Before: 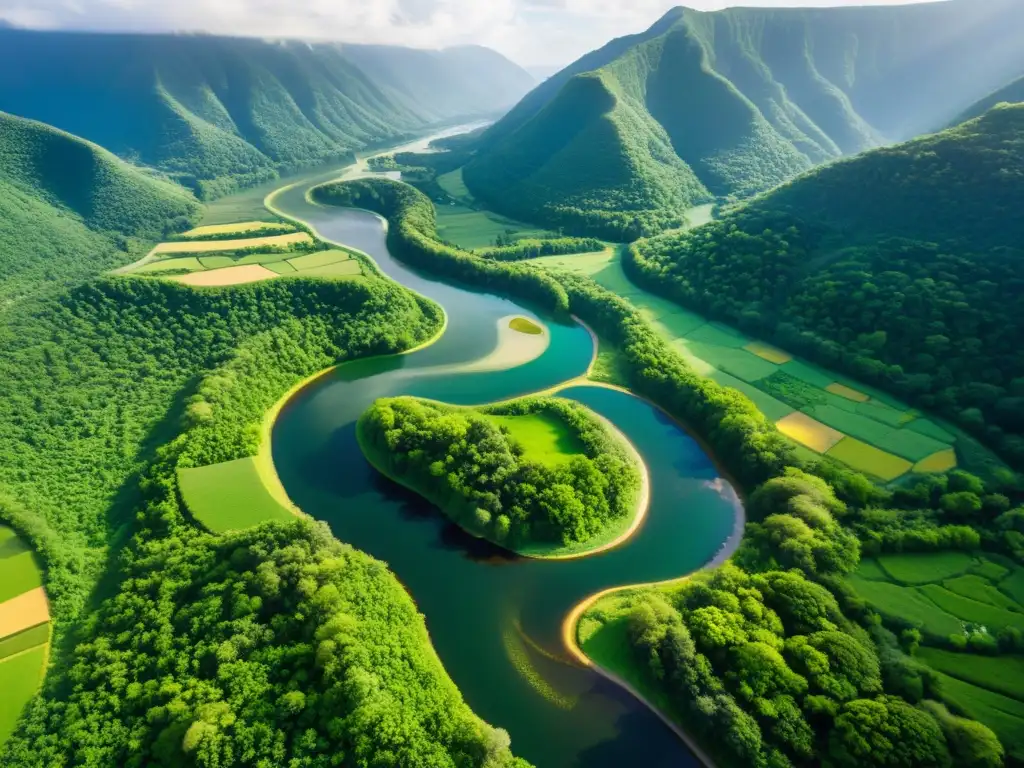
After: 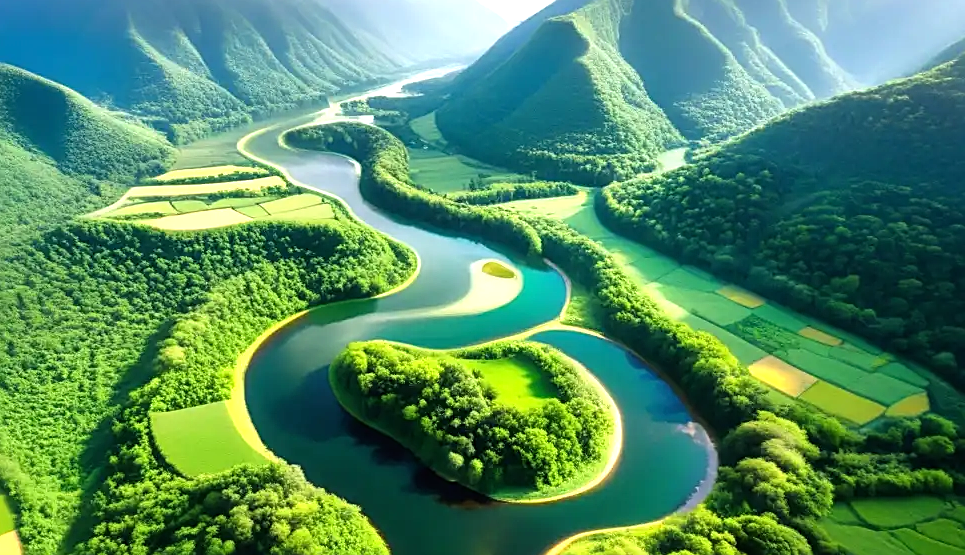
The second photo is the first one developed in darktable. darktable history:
crop: left 2.642%, top 7.317%, right 3.027%, bottom 20.292%
tone equalizer: -8 EV -0.735 EV, -7 EV -0.678 EV, -6 EV -0.573 EV, -5 EV -0.418 EV, -3 EV 0.393 EV, -2 EV 0.6 EV, -1 EV 0.681 EV, +0 EV 0.768 EV
sharpen: on, module defaults
